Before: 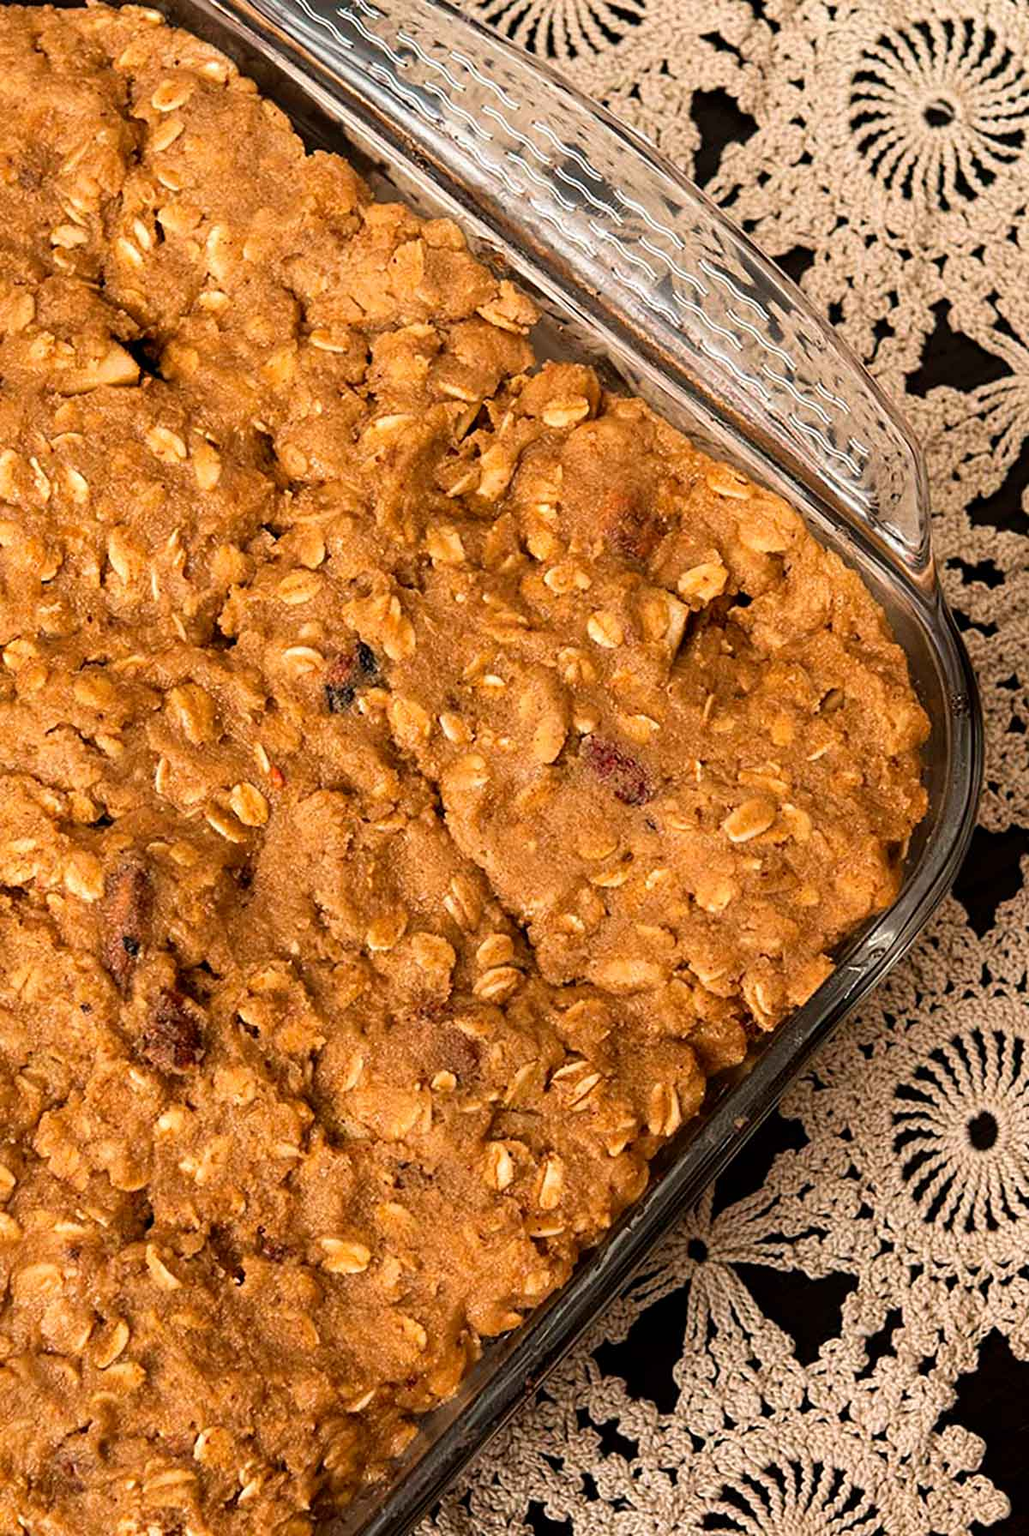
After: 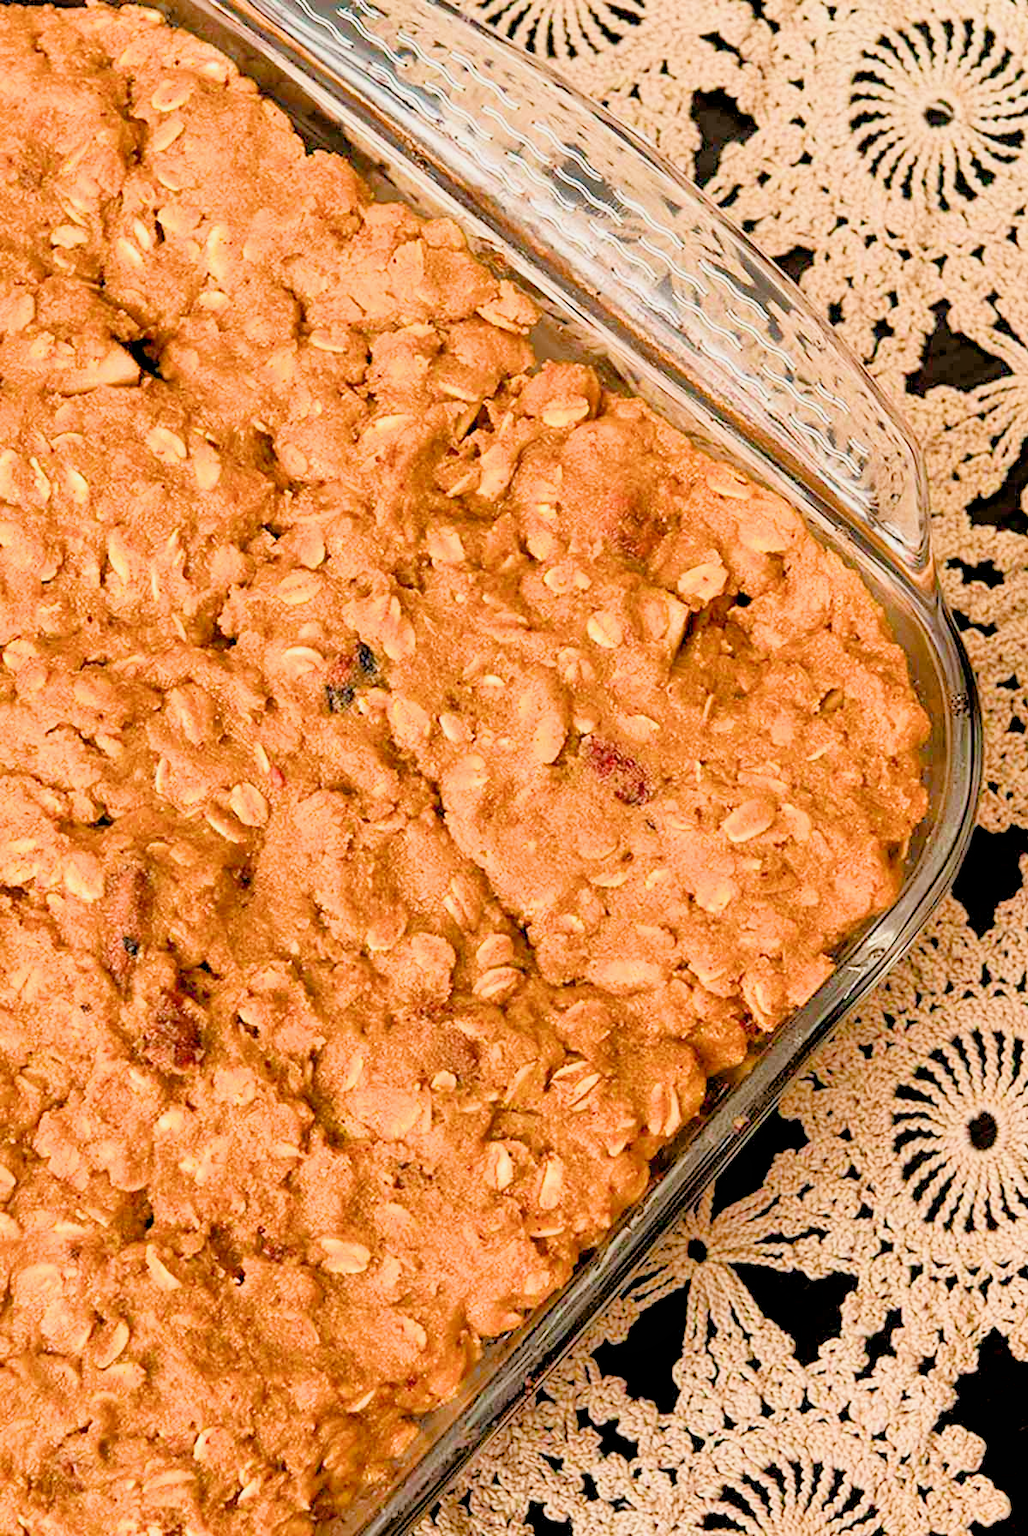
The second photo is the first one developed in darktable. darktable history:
filmic rgb: black relative exposure -16 EV, white relative exposure 6.92 EV, hardness 4.7
color balance rgb: shadows lift › chroma 2%, shadows lift › hue 217.2°, power › hue 60°, highlights gain › chroma 1%, highlights gain › hue 69.6°, global offset › luminance -0.5%, perceptual saturation grading › global saturation 15%, global vibrance 15%
exposure: exposure 1.25 EV, compensate exposure bias true, compensate highlight preservation false
shadows and highlights: shadows 37.27, highlights -28.18, soften with gaussian
tone equalizer: -7 EV 0.15 EV, -6 EV 0.6 EV, -5 EV 1.15 EV, -4 EV 1.33 EV, -3 EV 1.15 EV, -2 EV 0.6 EV, -1 EV 0.15 EV, mask exposure compensation -0.5 EV
